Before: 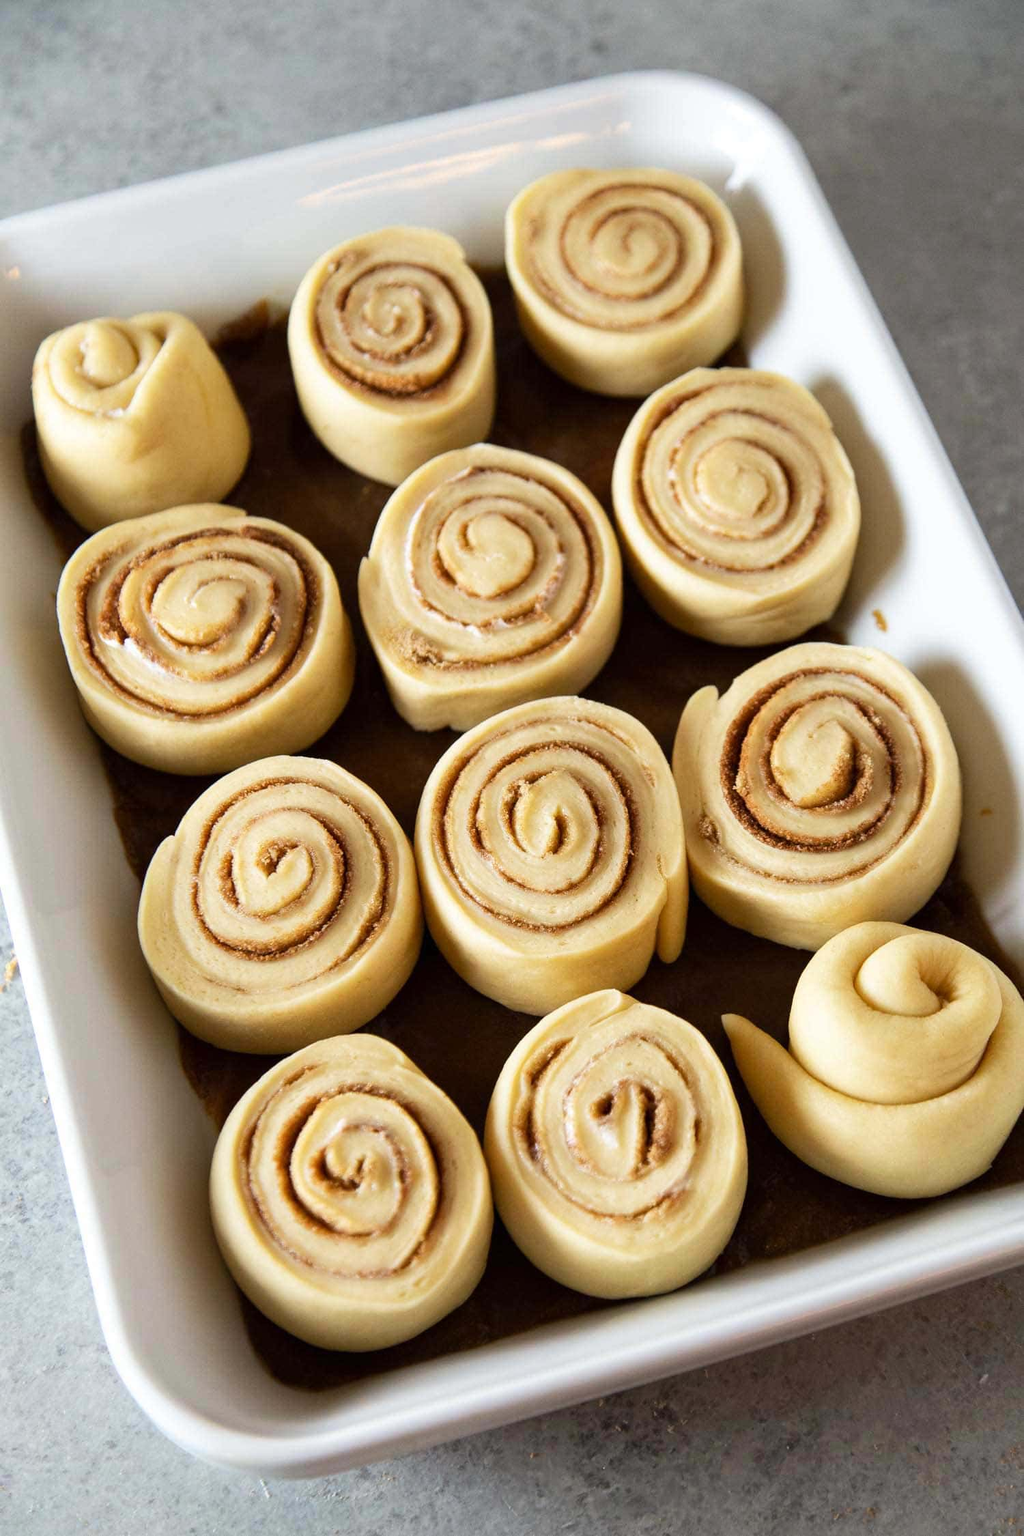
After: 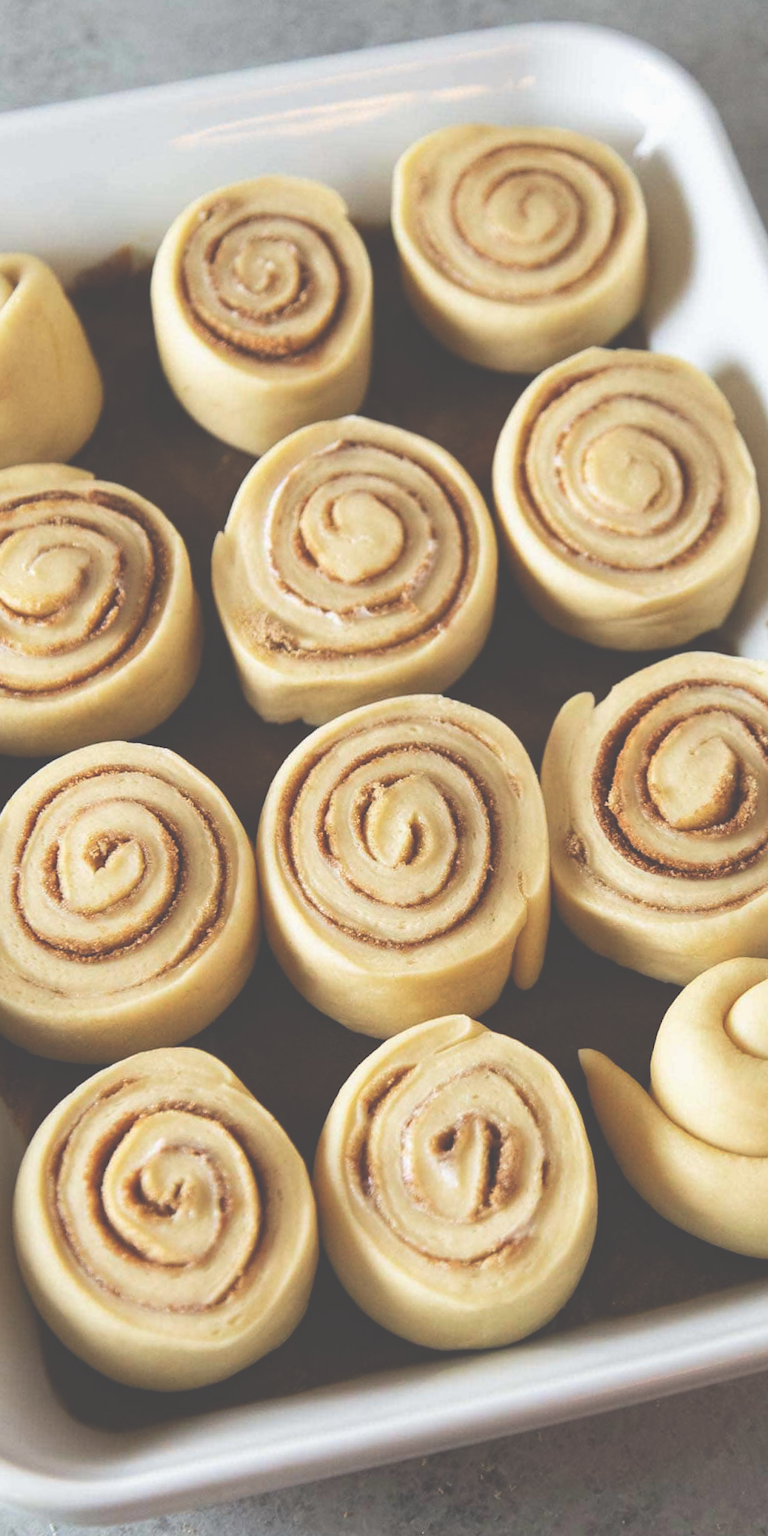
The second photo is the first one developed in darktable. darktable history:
crop and rotate: angle -3.27°, left 14.277%, top 0.028%, right 10.766%, bottom 0.028%
exposure: black level correction -0.062, exposure -0.05 EV, compensate highlight preservation false
